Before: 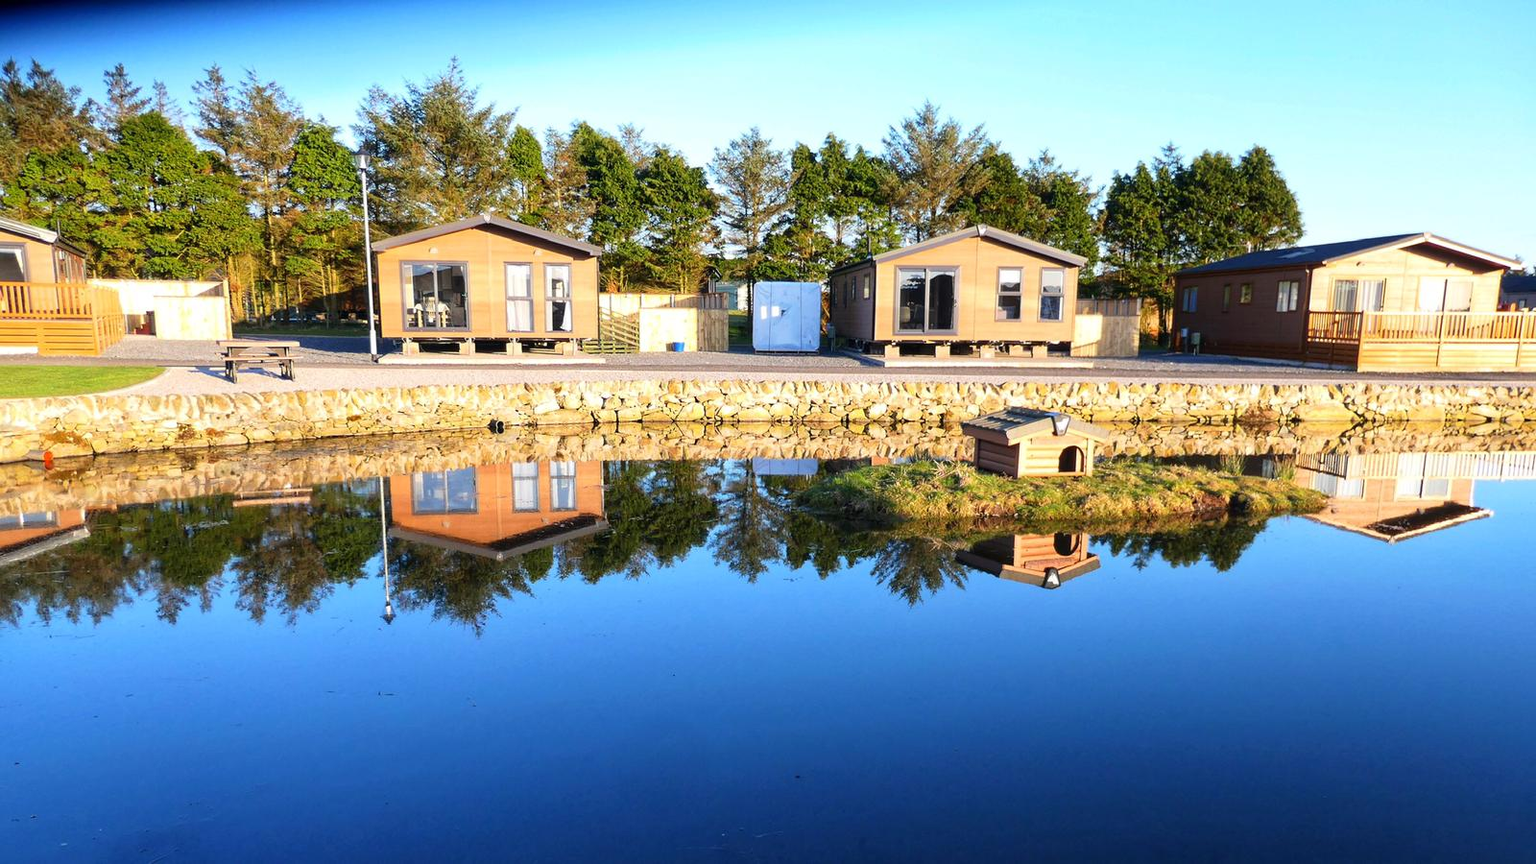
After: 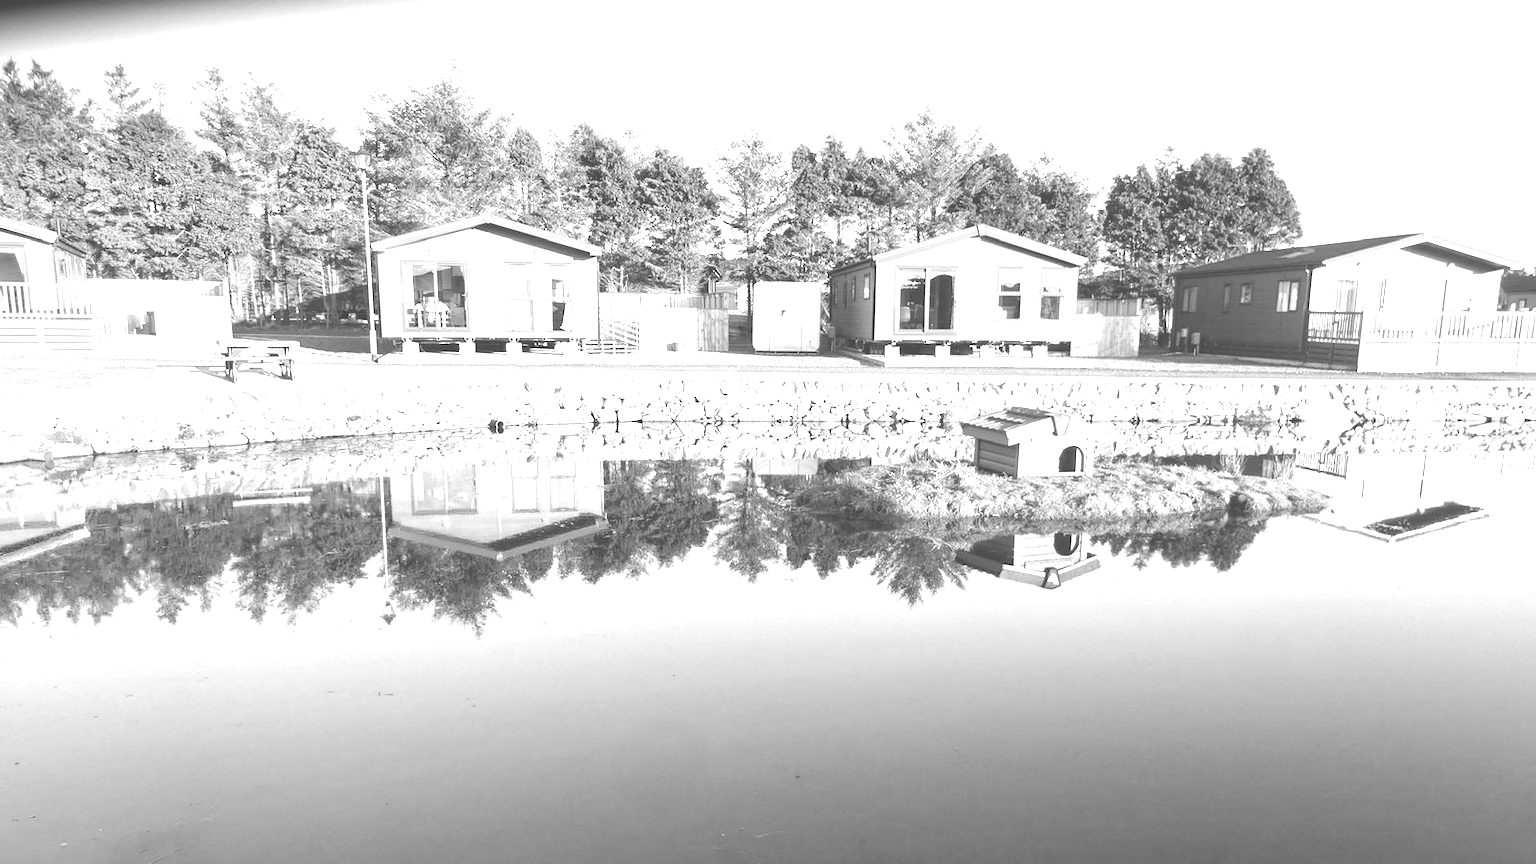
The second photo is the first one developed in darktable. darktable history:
colorize: hue 34.49°, saturation 35.33%, source mix 100%, version 1
white balance: red 0.98, blue 1.61
monochrome: on, module defaults
